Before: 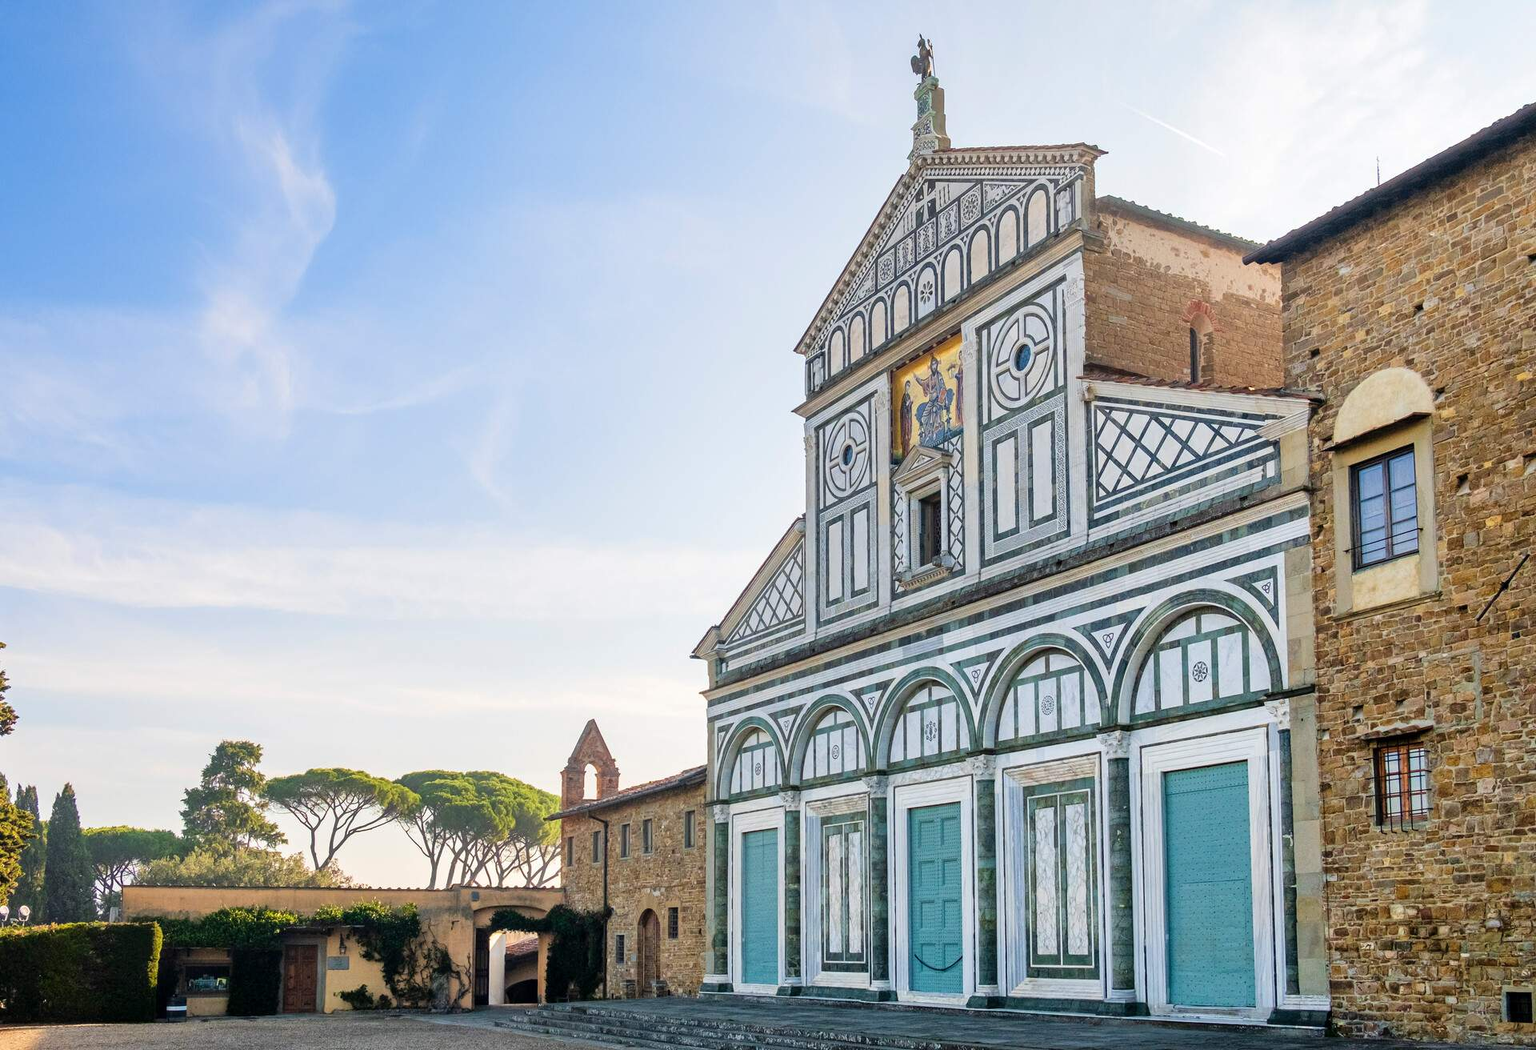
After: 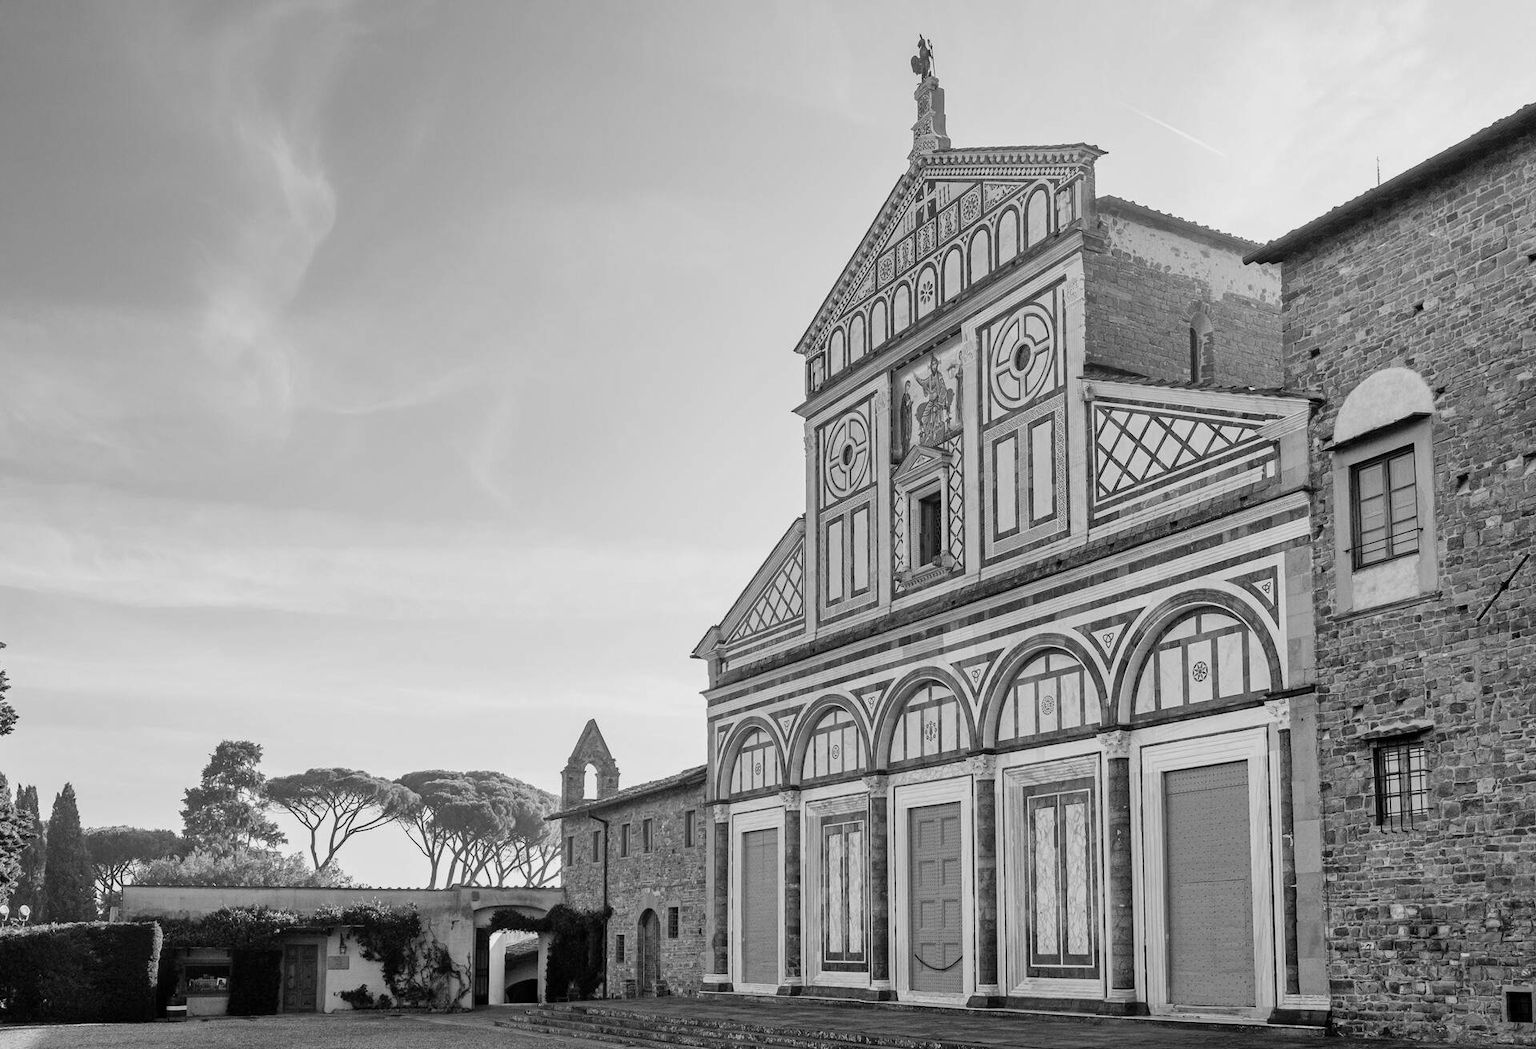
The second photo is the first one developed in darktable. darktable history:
white balance: red 0.954, blue 1.079
monochrome: a -74.22, b 78.2
